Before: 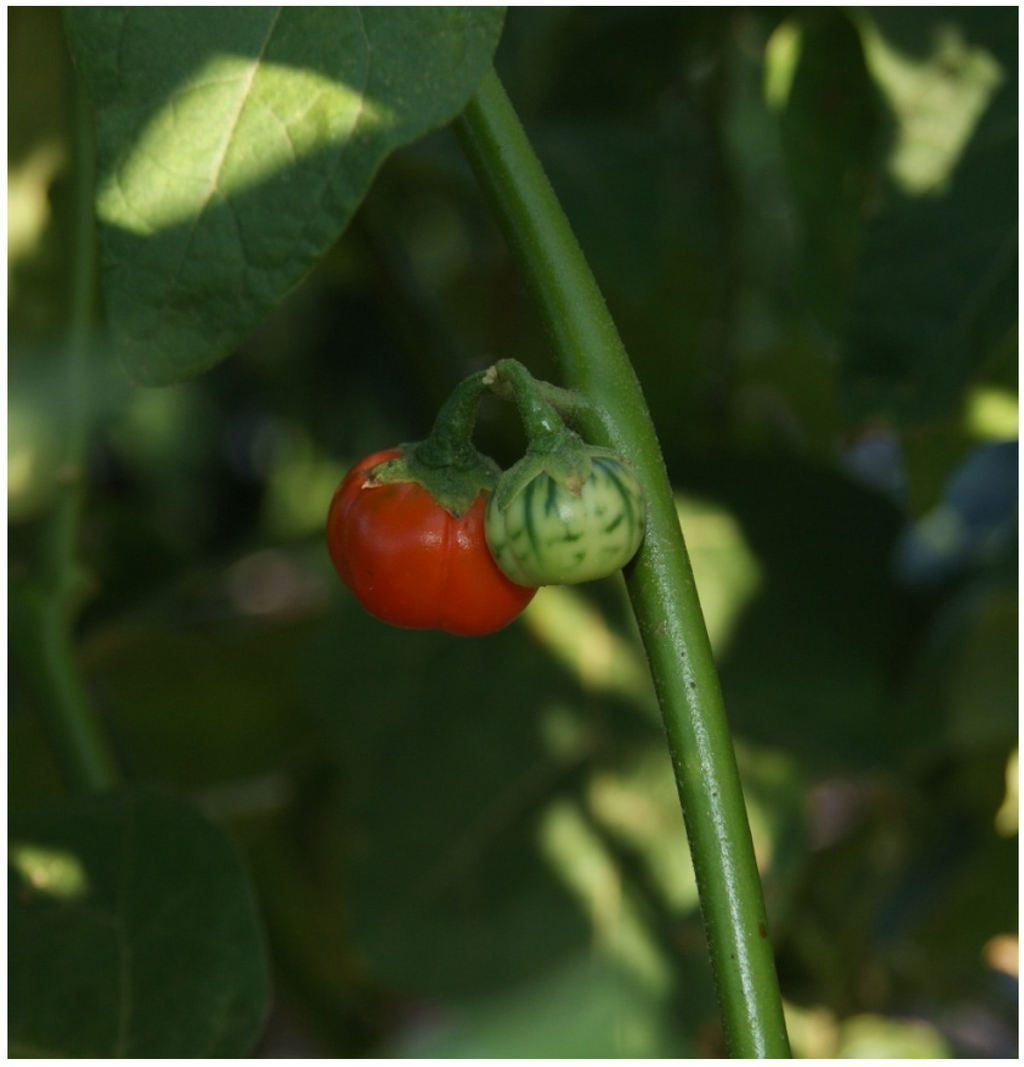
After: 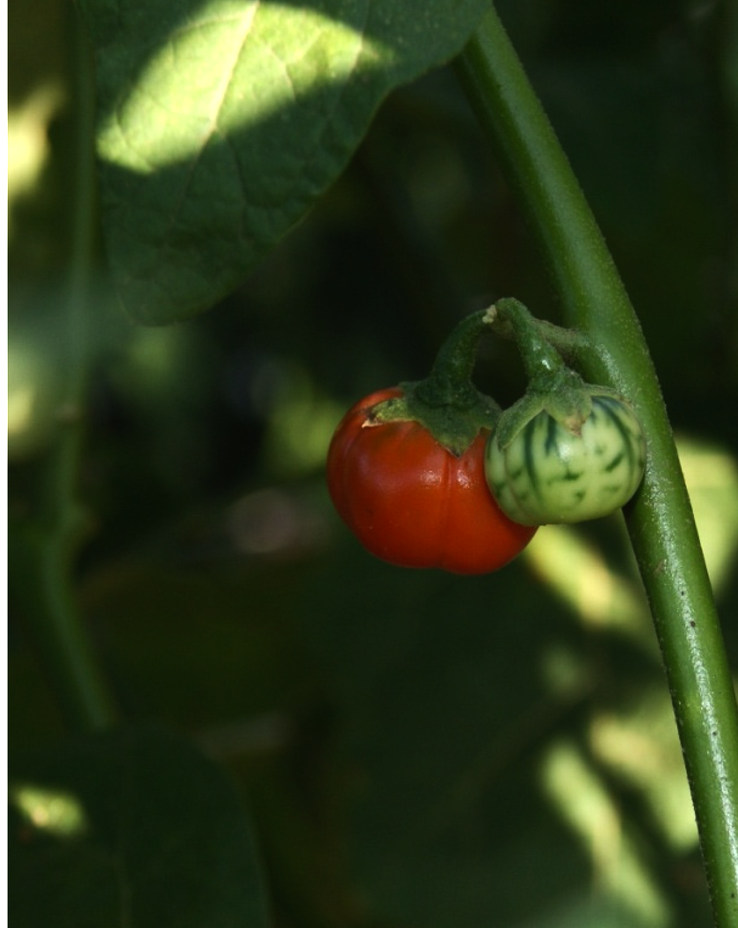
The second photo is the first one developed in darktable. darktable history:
crop: top 5.803%, right 27.864%, bottom 5.804%
local contrast: mode bilateral grid, contrast 100, coarseness 100, detail 91%, midtone range 0.2
tone equalizer: -8 EV -0.75 EV, -7 EV -0.7 EV, -6 EV -0.6 EV, -5 EV -0.4 EV, -3 EV 0.4 EV, -2 EV 0.6 EV, -1 EV 0.7 EV, +0 EV 0.75 EV, edges refinement/feathering 500, mask exposure compensation -1.57 EV, preserve details no
